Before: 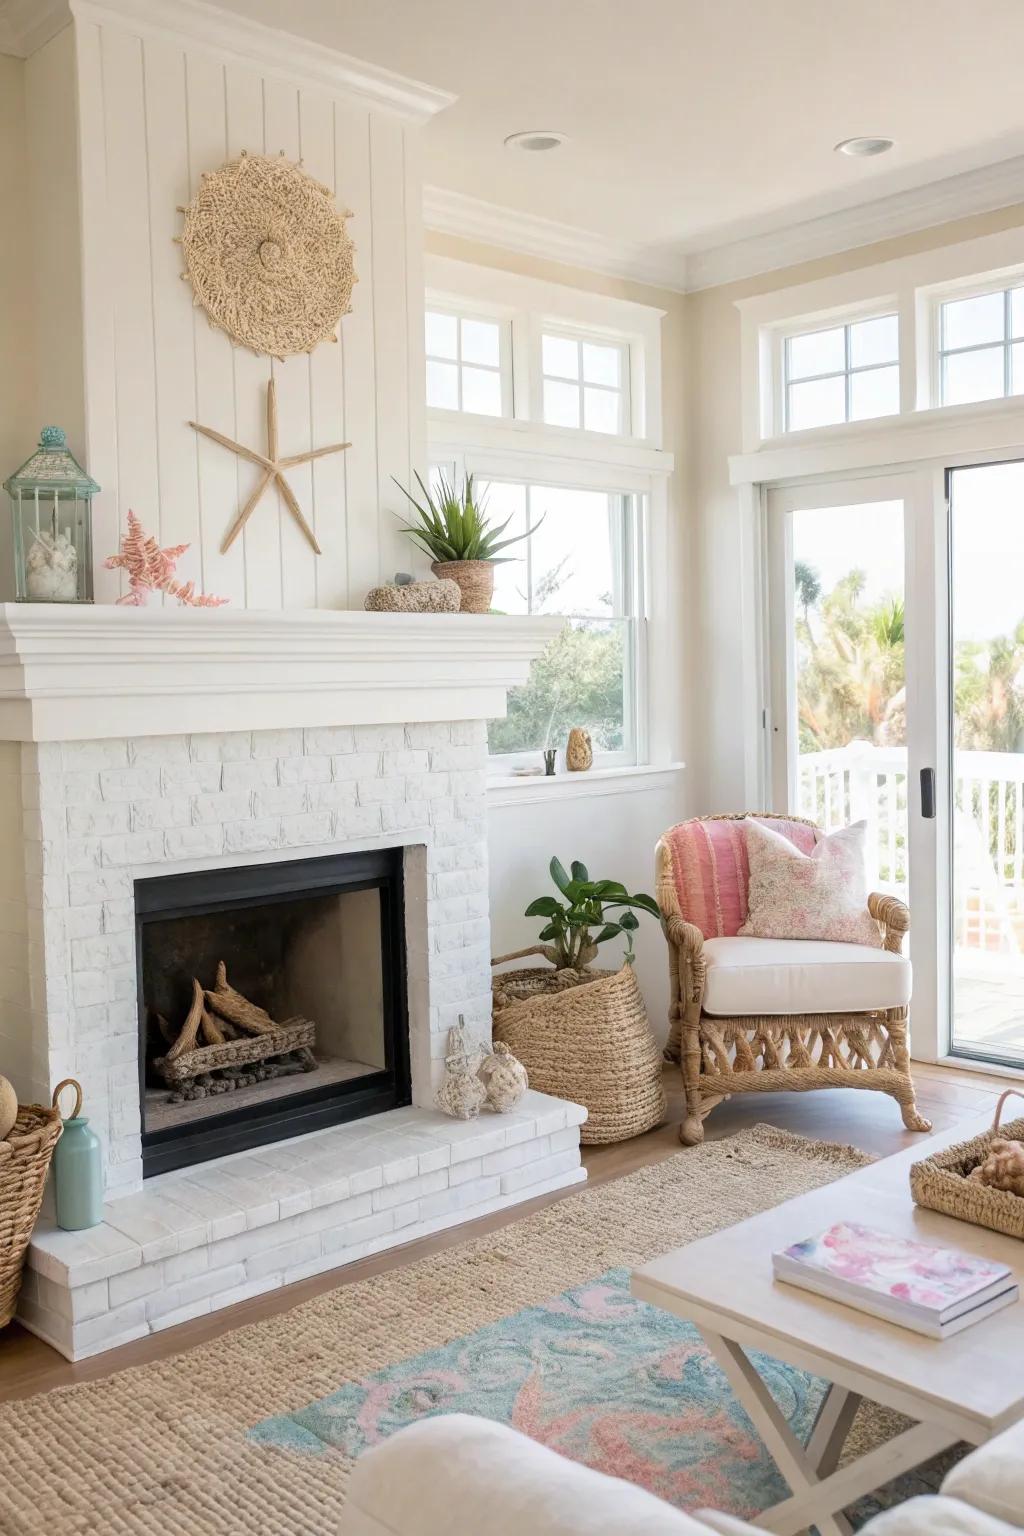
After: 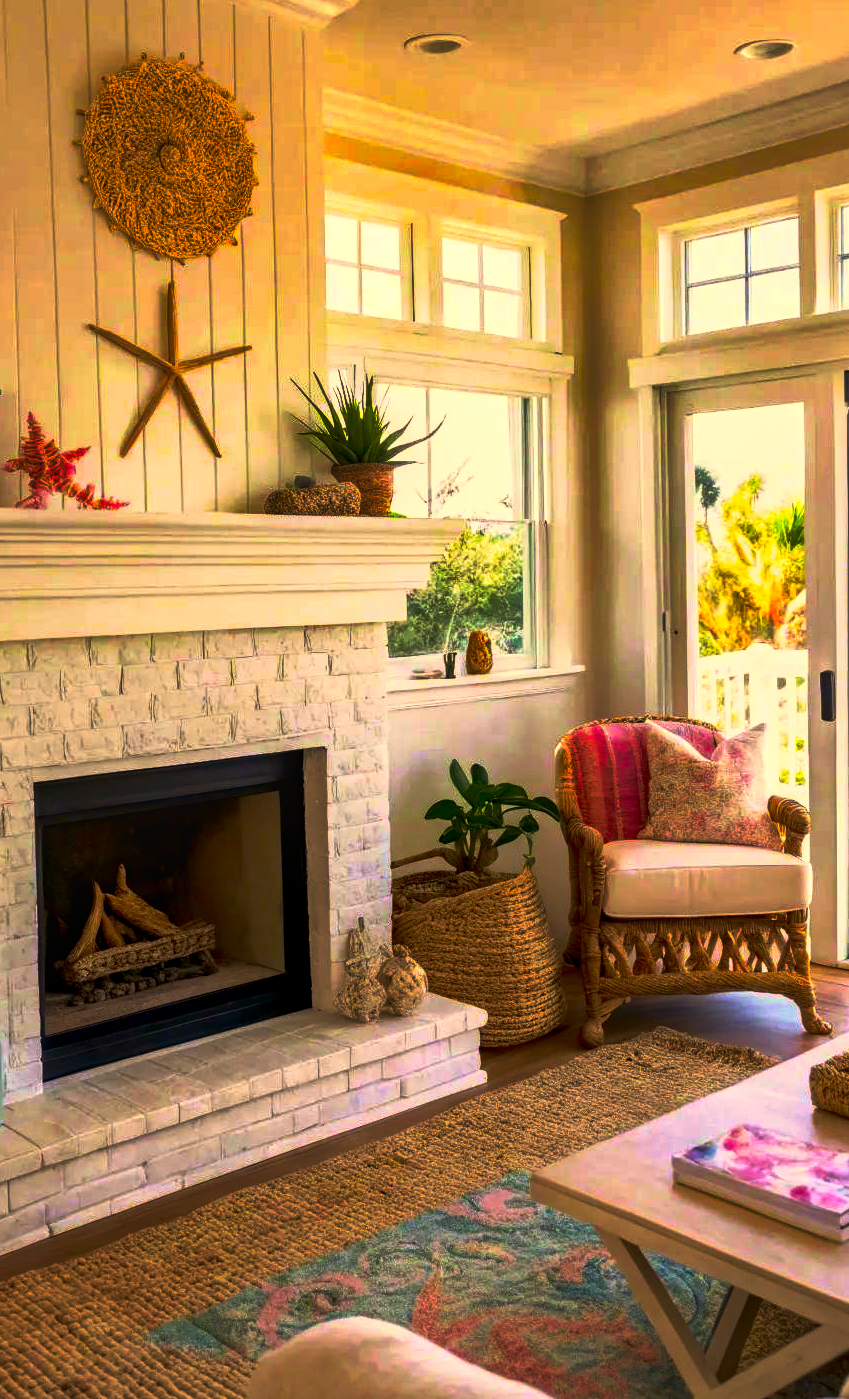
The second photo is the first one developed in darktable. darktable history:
base curve: curves: ch0 [(0, 0) (0.564, 0.291) (0.802, 0.731) (1, 1)], preserve colors none
contrast brightness saturation: contrast 0.263, brightness 0.017, saturation 0.886
crop: left 9.774%, top 6.34%, right 7.248%, bottom 2.527%
velvia: on, module defaults
local contrast: on, module defaults
exposure: black level correction 0.006, compensate highlight preservation false
color correction: highlights a* 14.81, highlights b* 31.71
shadows and highlights: soften with gaussian
